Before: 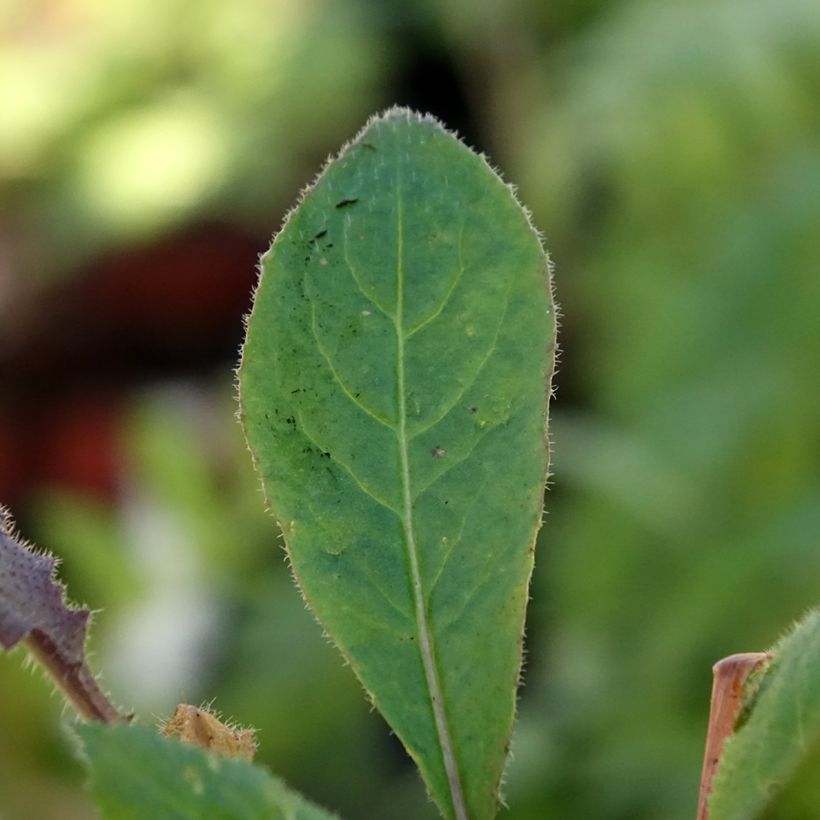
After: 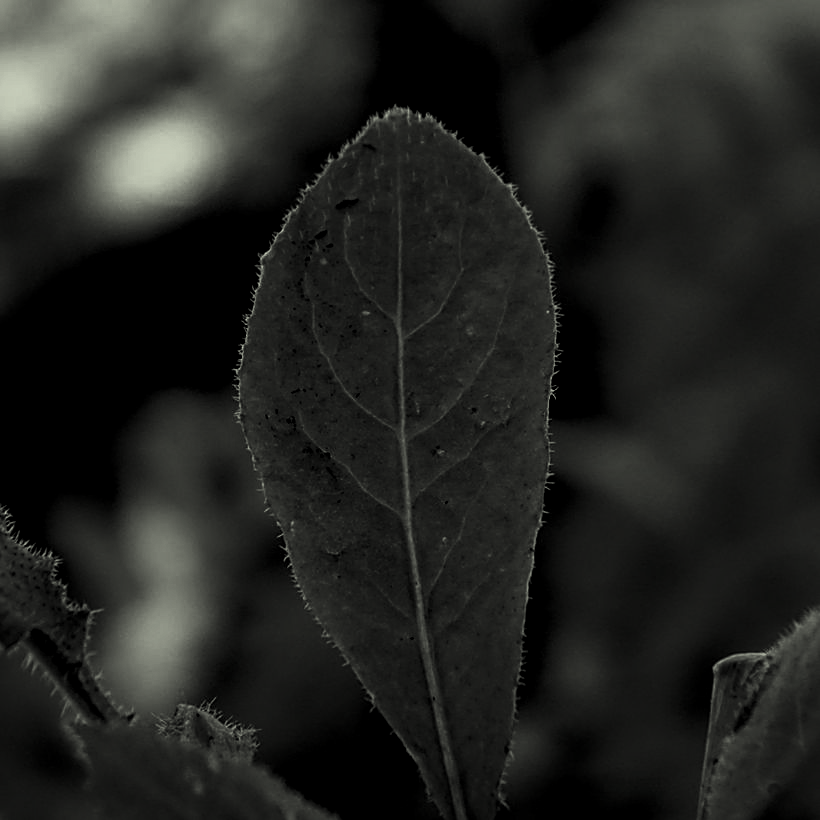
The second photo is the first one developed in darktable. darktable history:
local contrast: highlights 24%, detail 130%
color balance rgb: perceptual saturation grading › global saturation 25.836%, saturation formula JzAzBz (2021)
color correction: highlights a* -5.91, highlights b* 10.65
contrast brightness saturation: contrast -0.034, brightness -0.587, saturation -0.999
filmic rgb: black relative exposure -3.64 EV, white relative exposure 2.44 EV, hardness 3.29, color science v6 (2022)
sharpen: on, module defaults
exposure: exposure 0.014 EV, compensate exposure bias true, compensate highlight preservation false
tone equalizer: -8 EV 0.239 EV, -7 EV 0.382 EV, -6 EV 0.435 EV, -5 EV 0.234 EV, -3 EV -0.281 EV, -2 EV -0.403 EV, -1 EV -0.443 EV, +0 EV -0.248 EV, edges refinement/feathering 500, mask exposure compensation -1.57 EV, preserve details no
